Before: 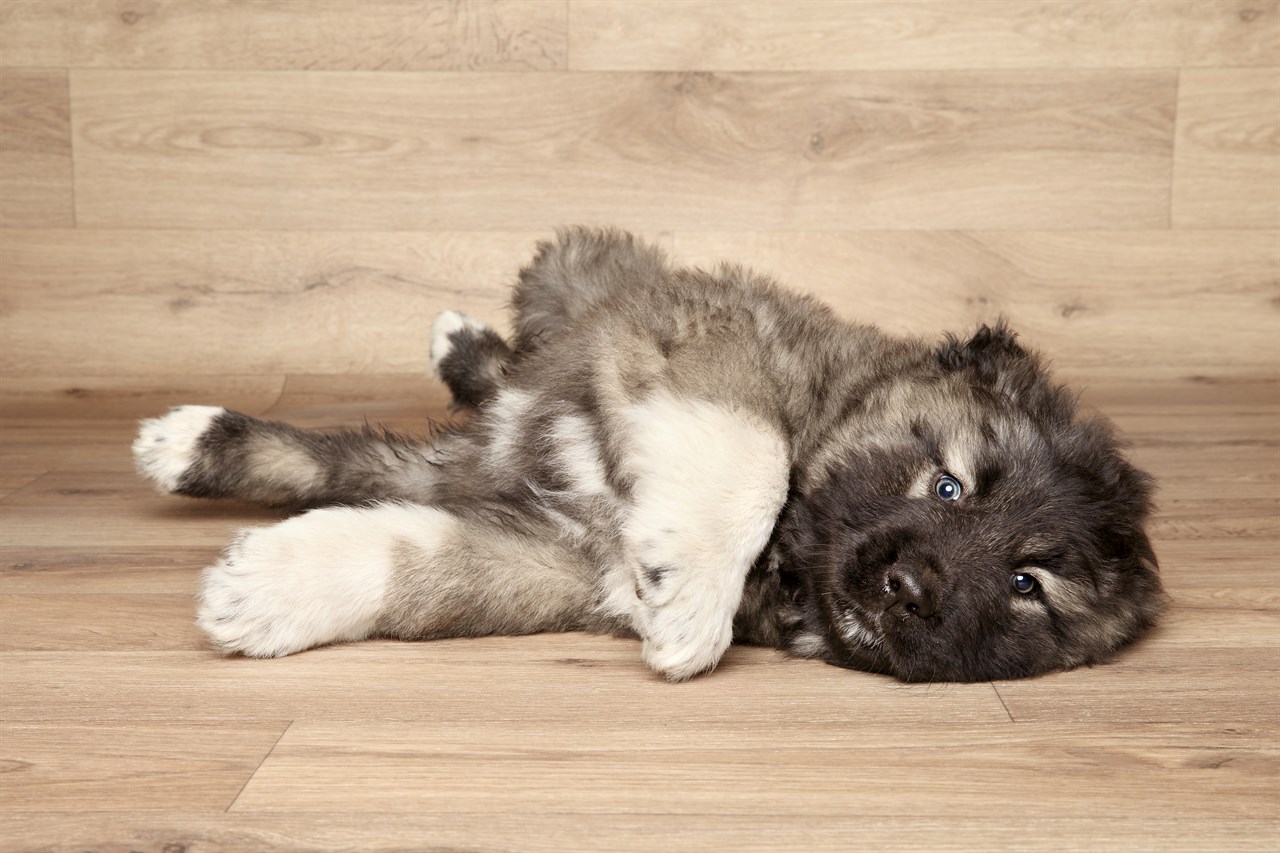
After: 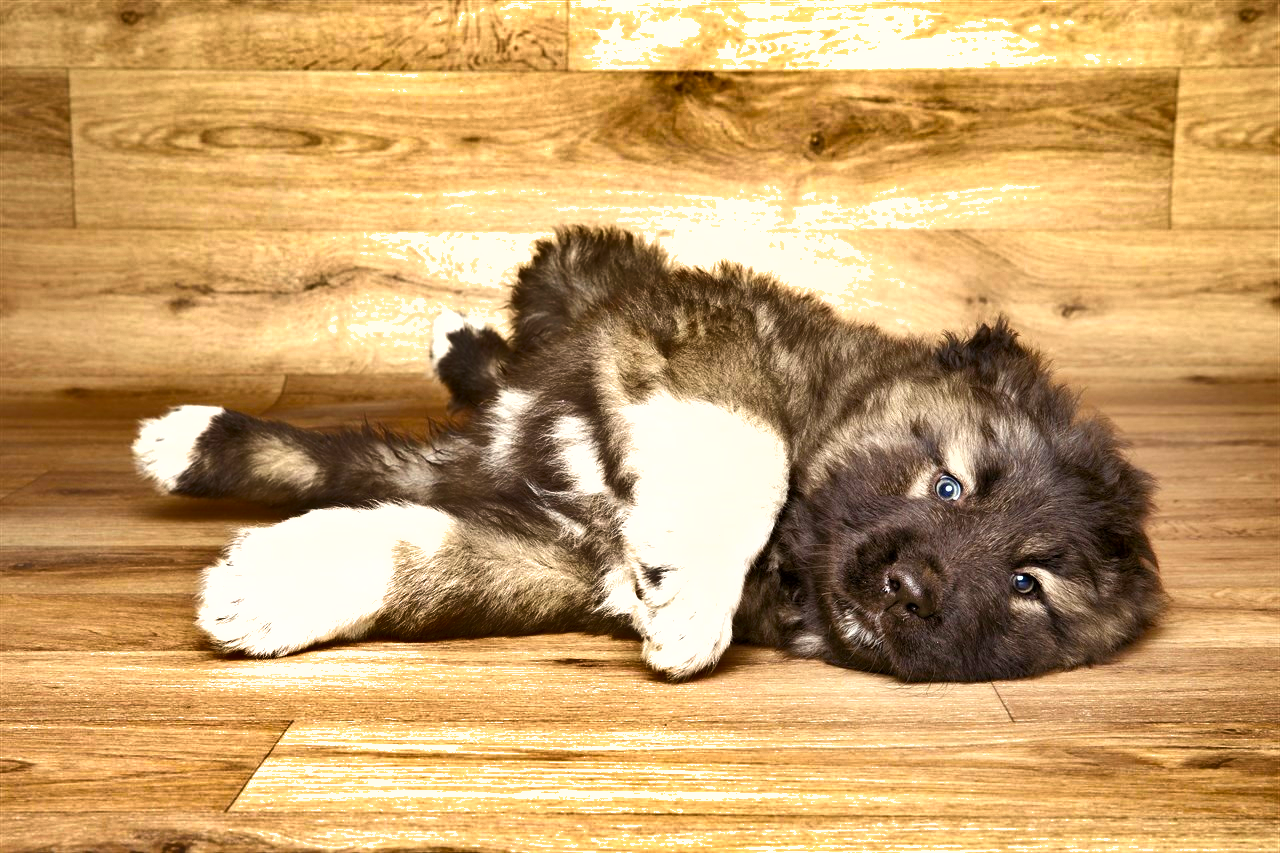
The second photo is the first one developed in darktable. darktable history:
shadows and highlights: shadows 24.24, highlights -76.4, soften with gaussian
color balance rgb: shadows fall-off 102.314%, linear chroma grading › global chroma 8.671%, perceptual saturation grading › global saturation 31.18%, mask middle-gray fulcrum 22.433%, global vibrance 14.644%
exposure: exposure 0.67 EV, compensate exposure bias true, compensate highlight preservation false
